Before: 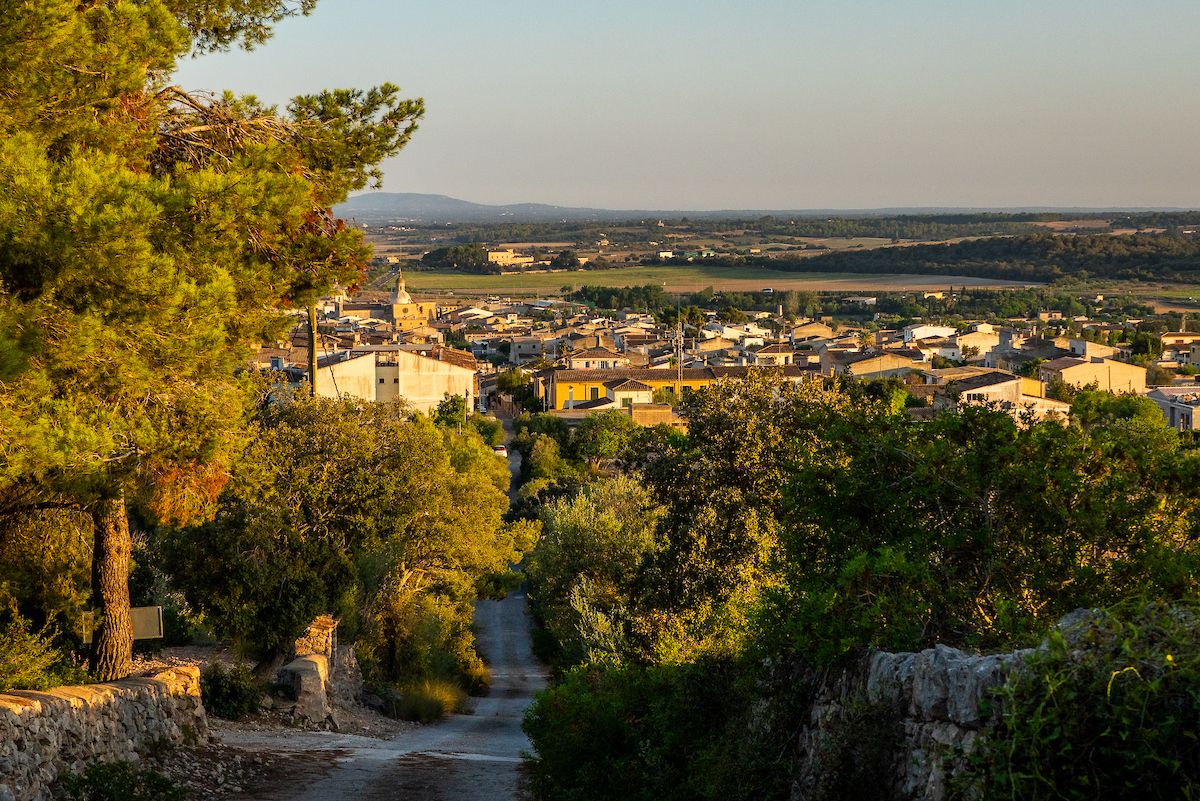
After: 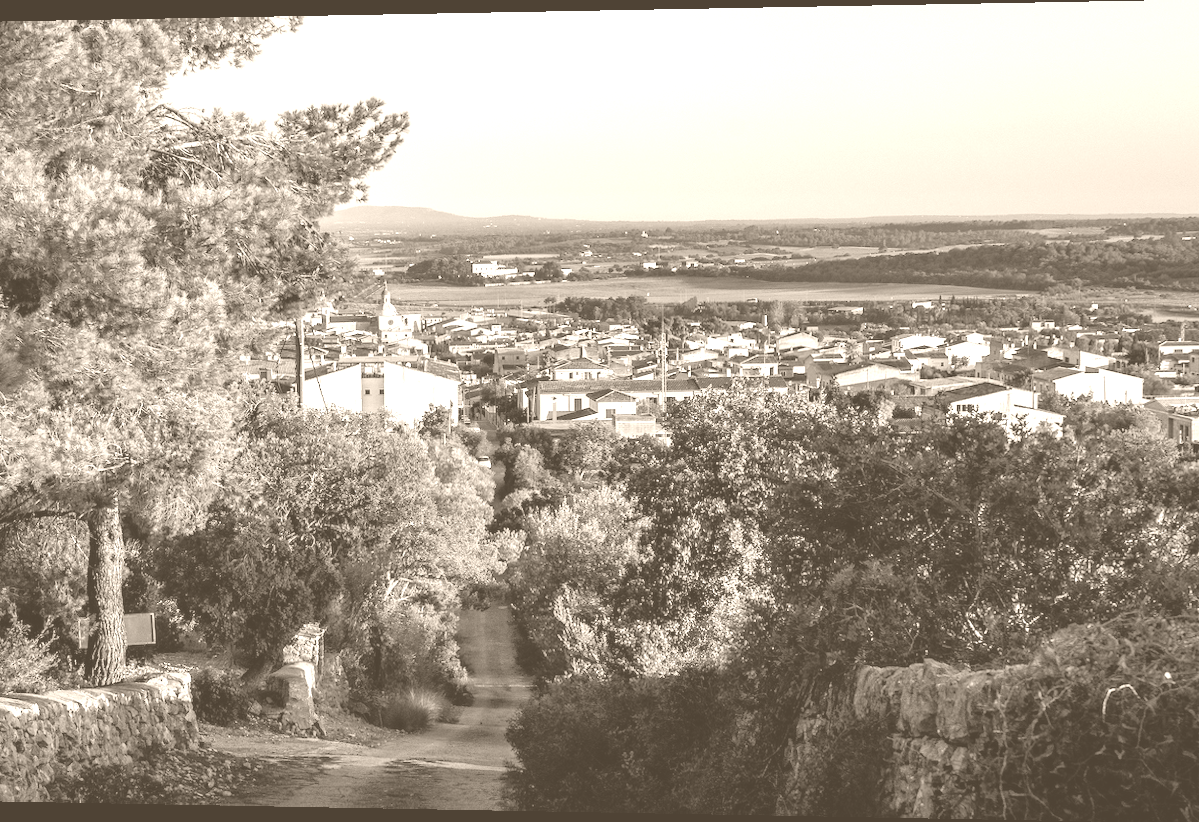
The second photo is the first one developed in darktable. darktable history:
color correction: highlights a* 15.46, highlights b* -20.56
rotate and perspective: lens shift (horizontal) -0.055, automatic cropping off
color balance rgb: perceptual saturation grading › global saturation 35%, perceptual saturation grading › highlights -30%, perceptual saturation grading › shadows 35%, perceptual brilliance grading › global brilliance 3%, perceptual brilliance grading › highlights -3%, perceptual brilliance grading › shadows 3%
colorize: hue 34.49°, saturation 35.33%, source mix 100%, version 1
exposure: exposure -0.041 EV, compensate highlight preservation false
